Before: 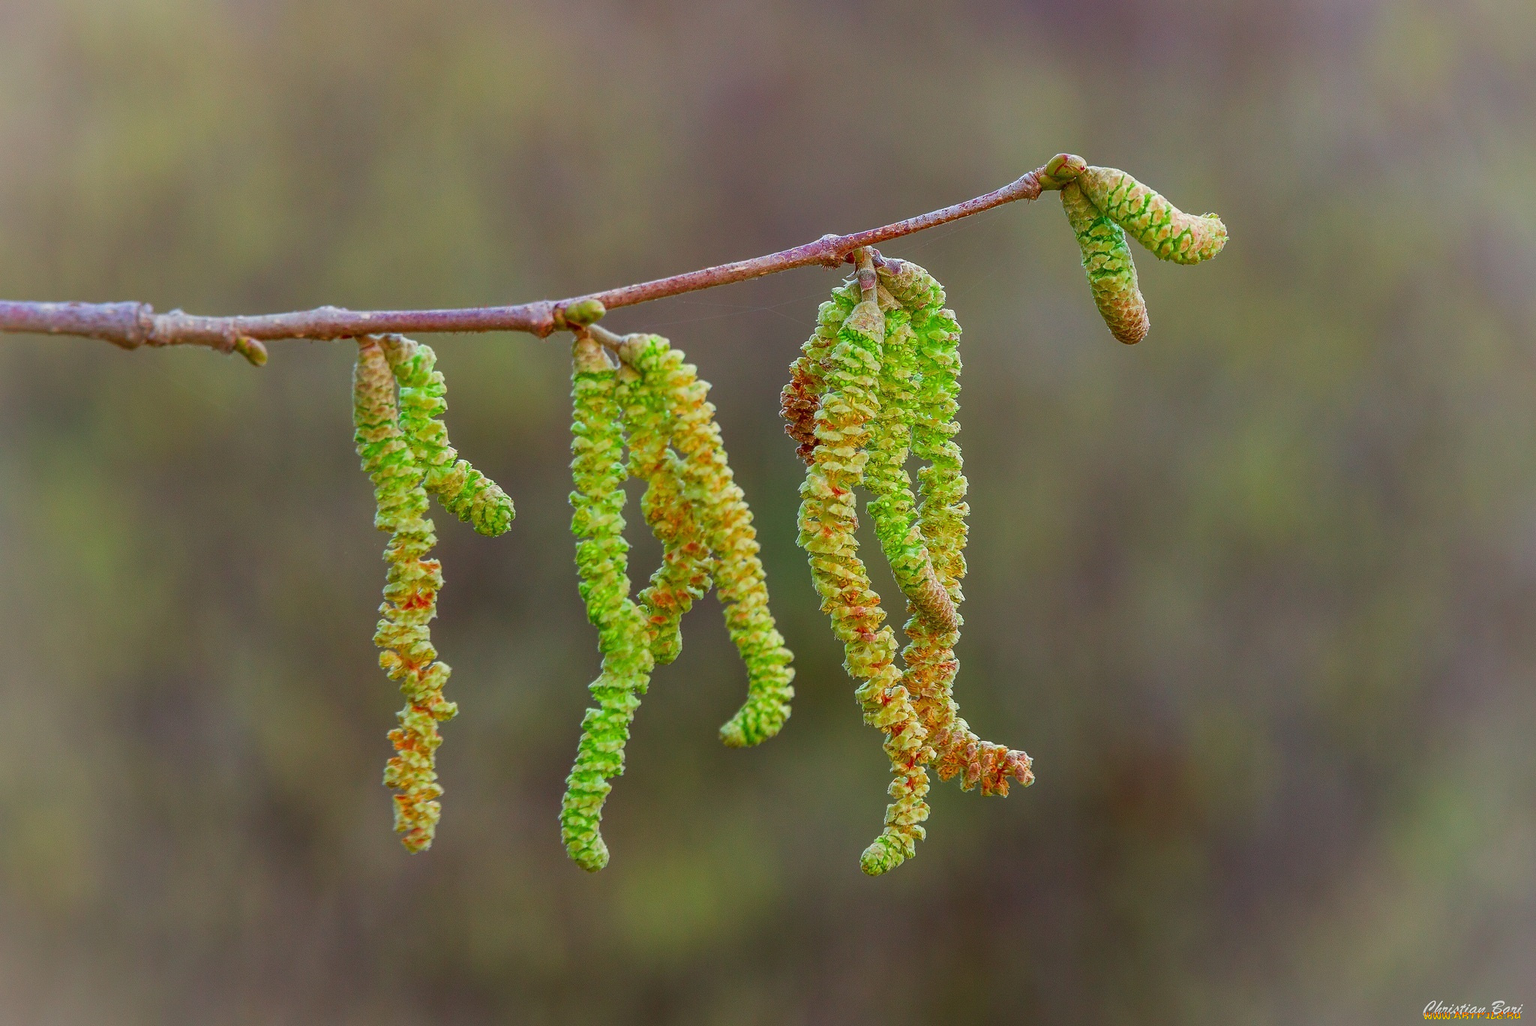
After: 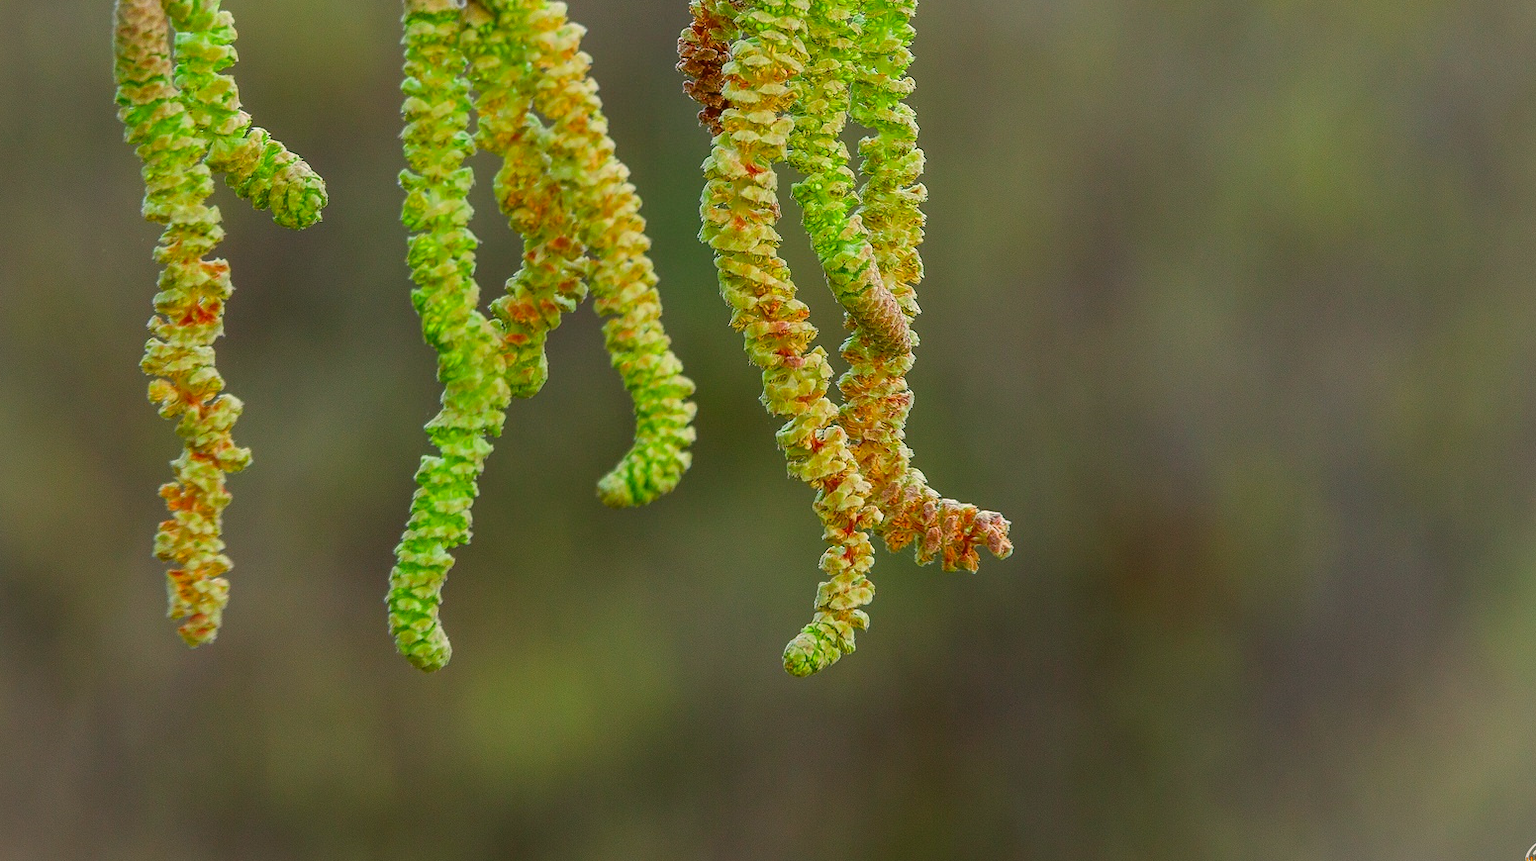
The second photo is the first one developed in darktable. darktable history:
color correction: highlights a* 4.65, highlights b* 4.97, shadows a* -6.8, shadows b* 4.76
crop and rotate: left 17.419%, top 35.458%, right 6.756%, bottom 0.883%
